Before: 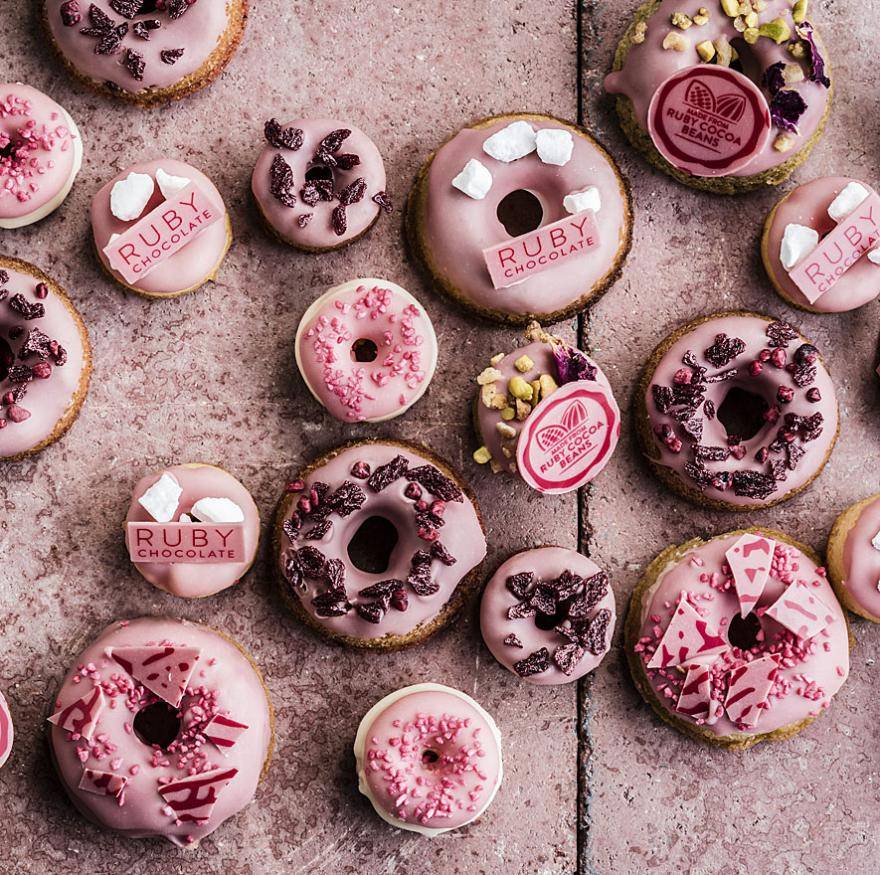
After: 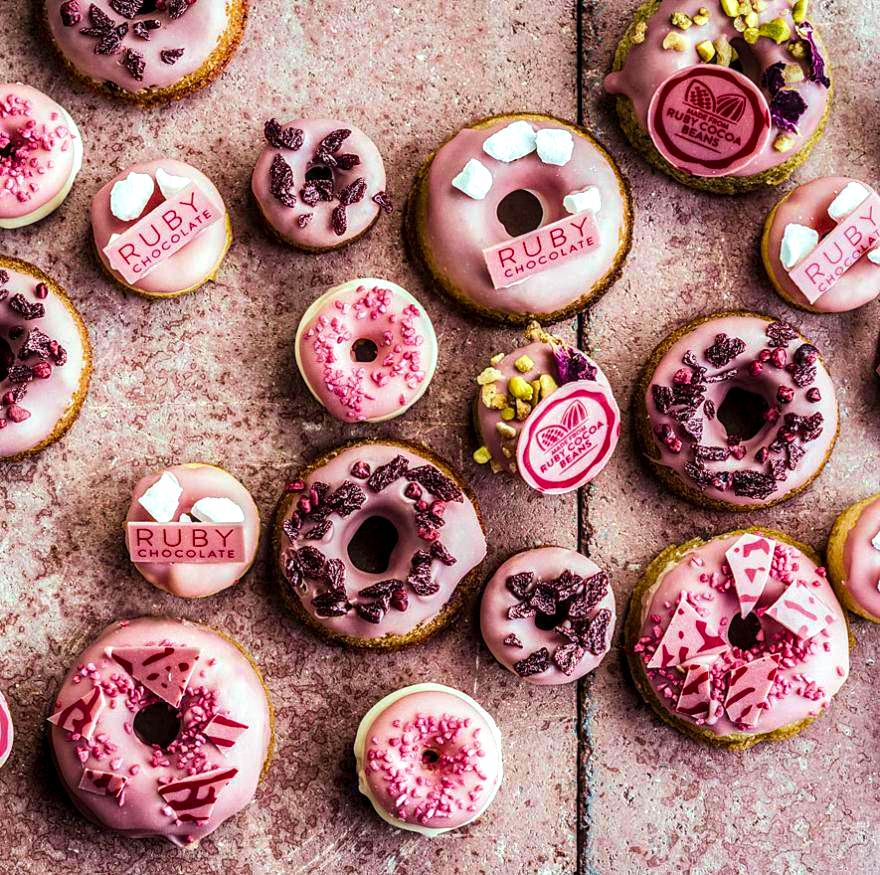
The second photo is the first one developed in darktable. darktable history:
local contrast: detail 130%
color balance rgb: highlights gain › luminance 20.085%, highlights gain › chroma 2.721%, highlights gain › hue 173.62°, linear chroma grading › global chroma 8.974%, perceptual saturation grading › global saturation 25.462%, global vibrance 20%
velvia: on, module defaults
